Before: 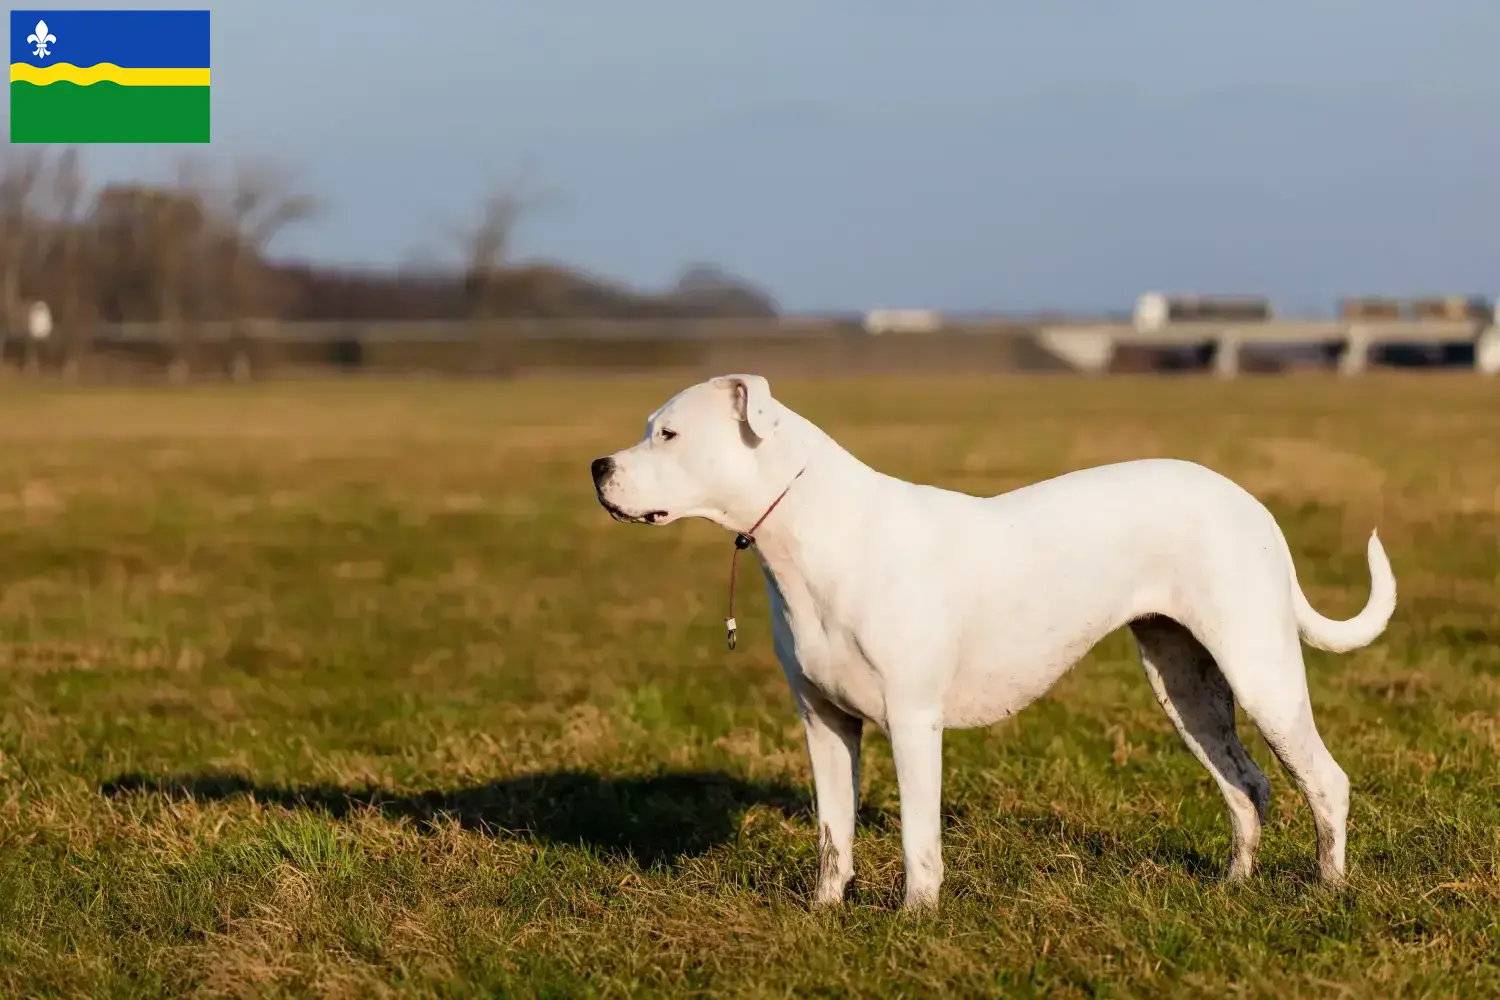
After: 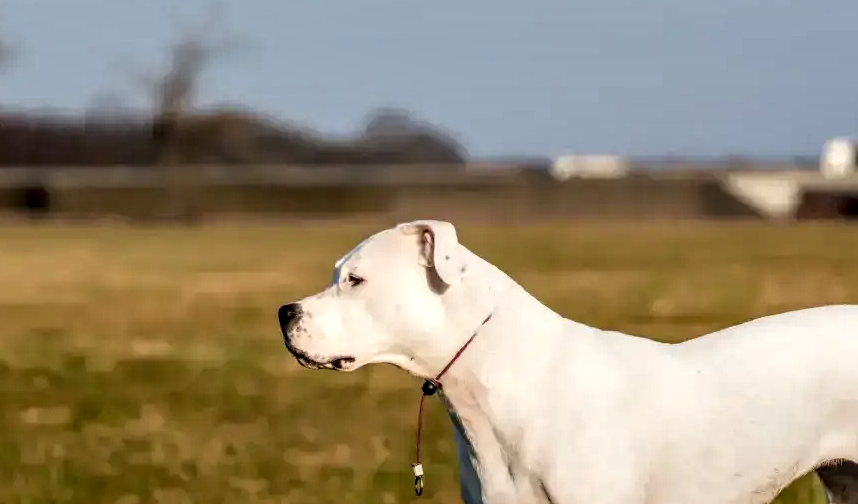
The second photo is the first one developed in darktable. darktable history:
crop: left 20.932%, top 15.471%, right 21.848%, bottom 34.081%
local contrast: highlights 0%, shadows 0%, detail 182%
